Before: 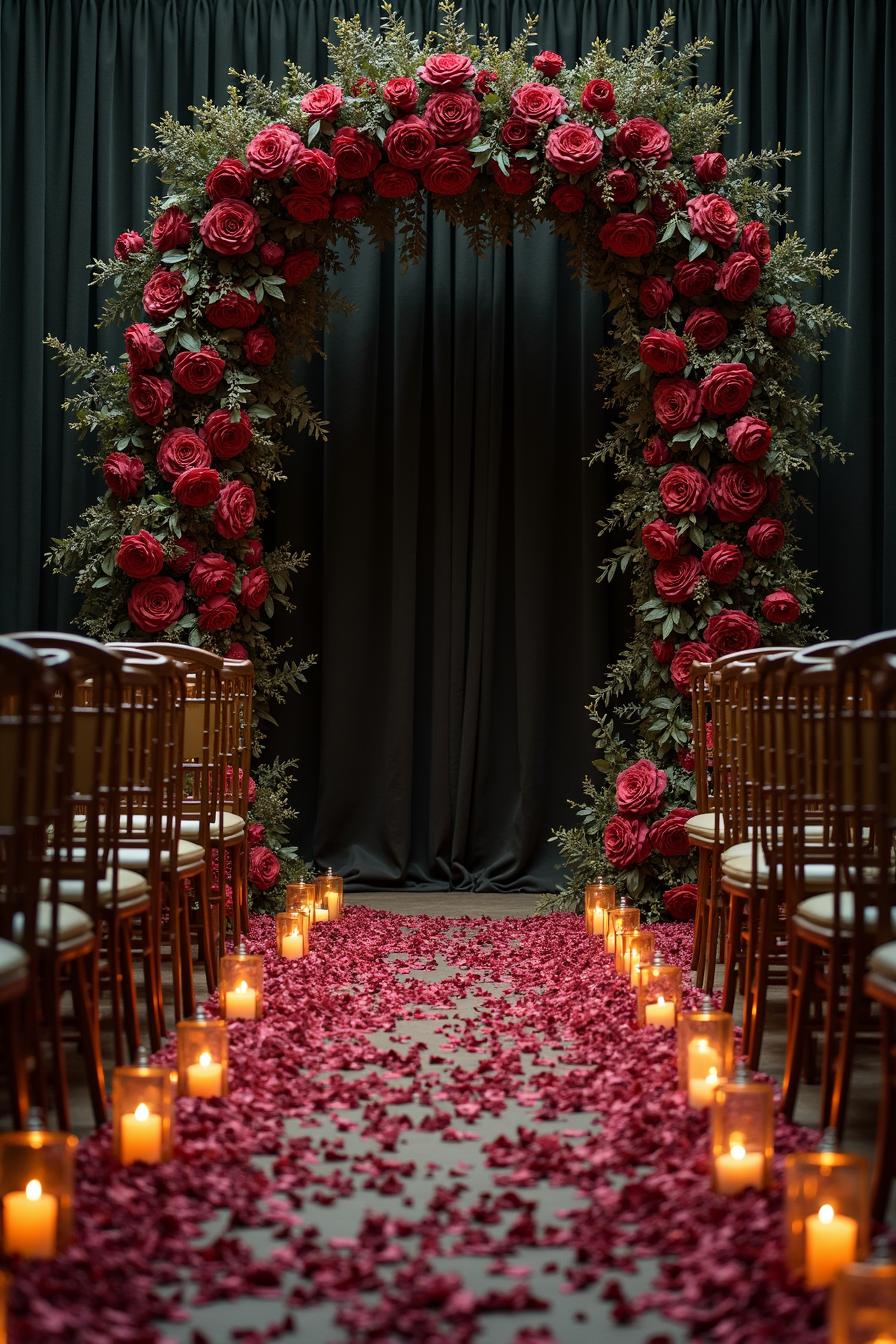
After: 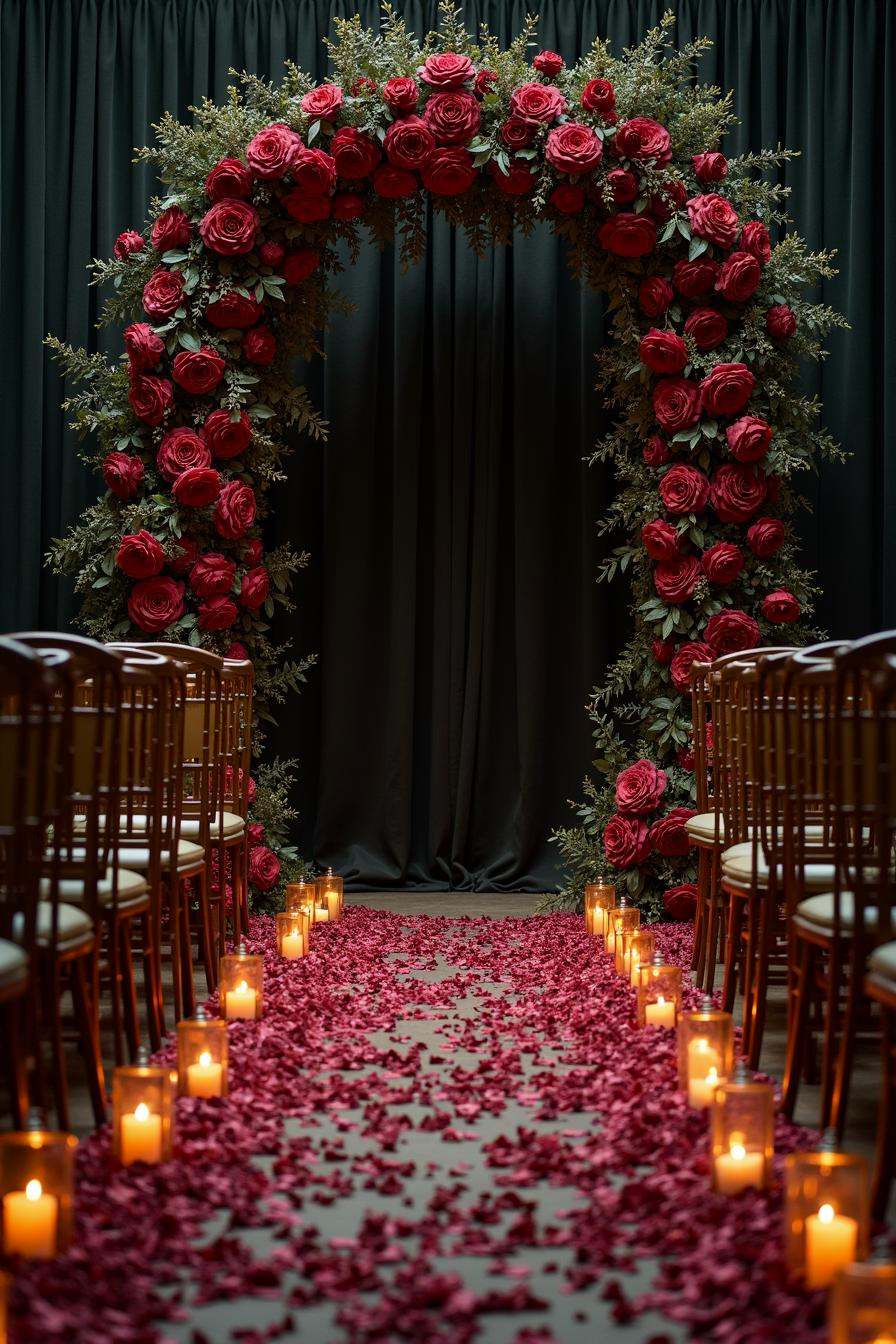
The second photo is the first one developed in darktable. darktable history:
contrast brightness saturation: contrast 0.029, brightness -0.036
